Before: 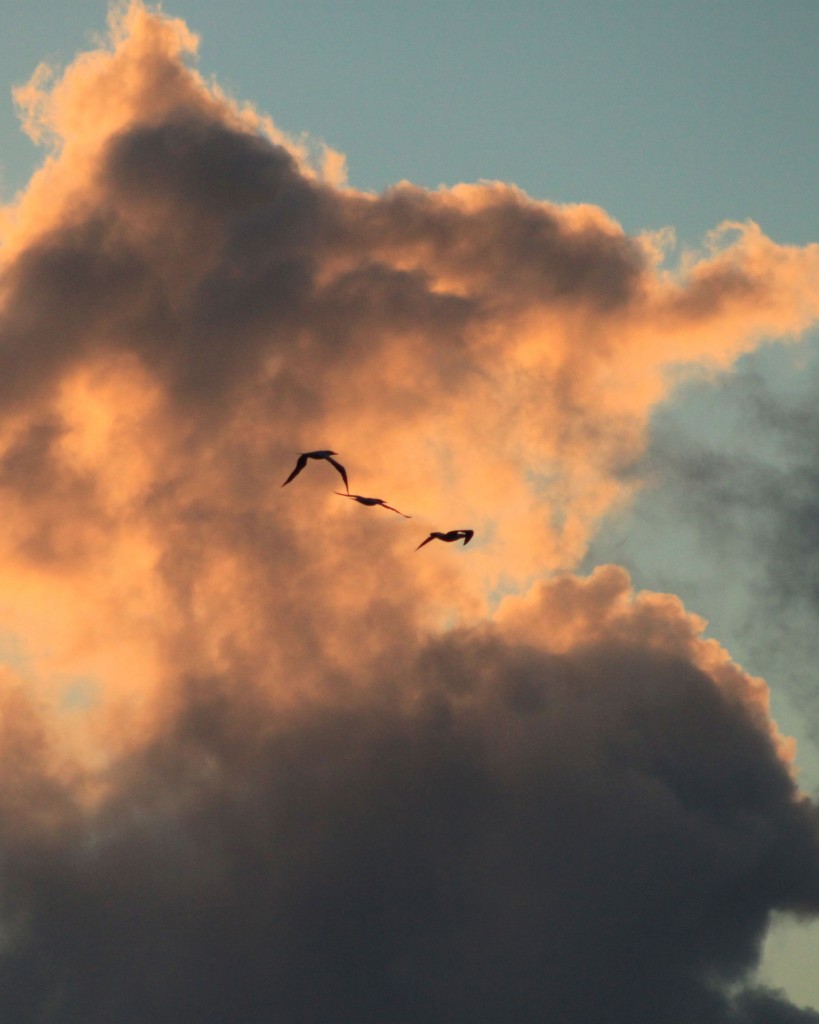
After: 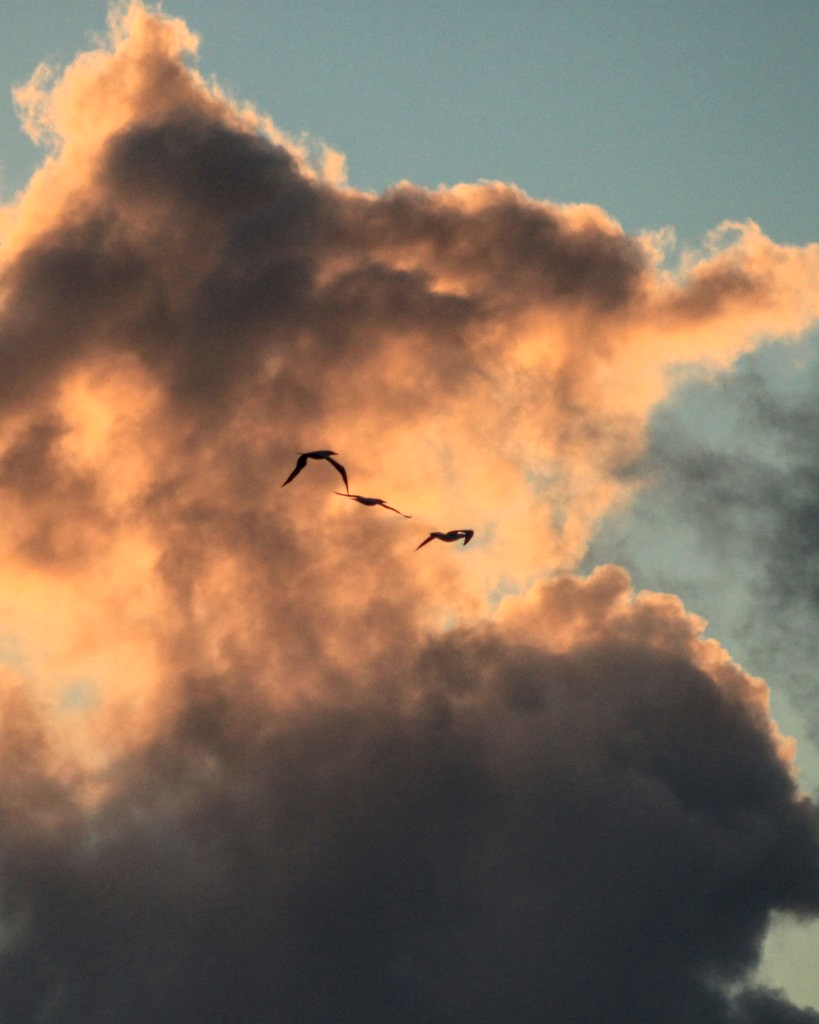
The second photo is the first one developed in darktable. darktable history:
local contrast: highlights 63%, detail 143%, midtone range 0.434
